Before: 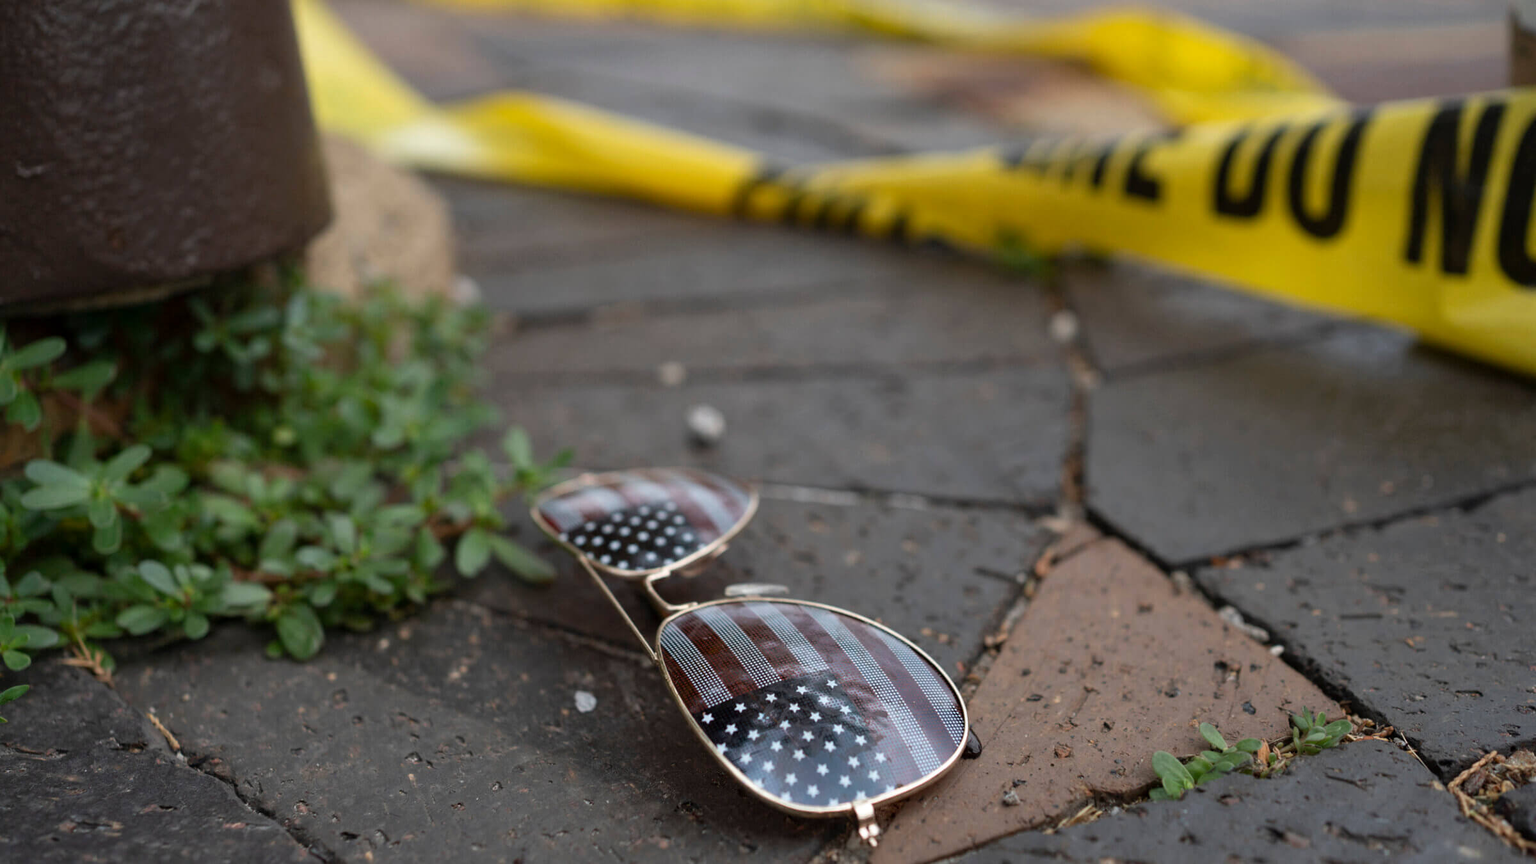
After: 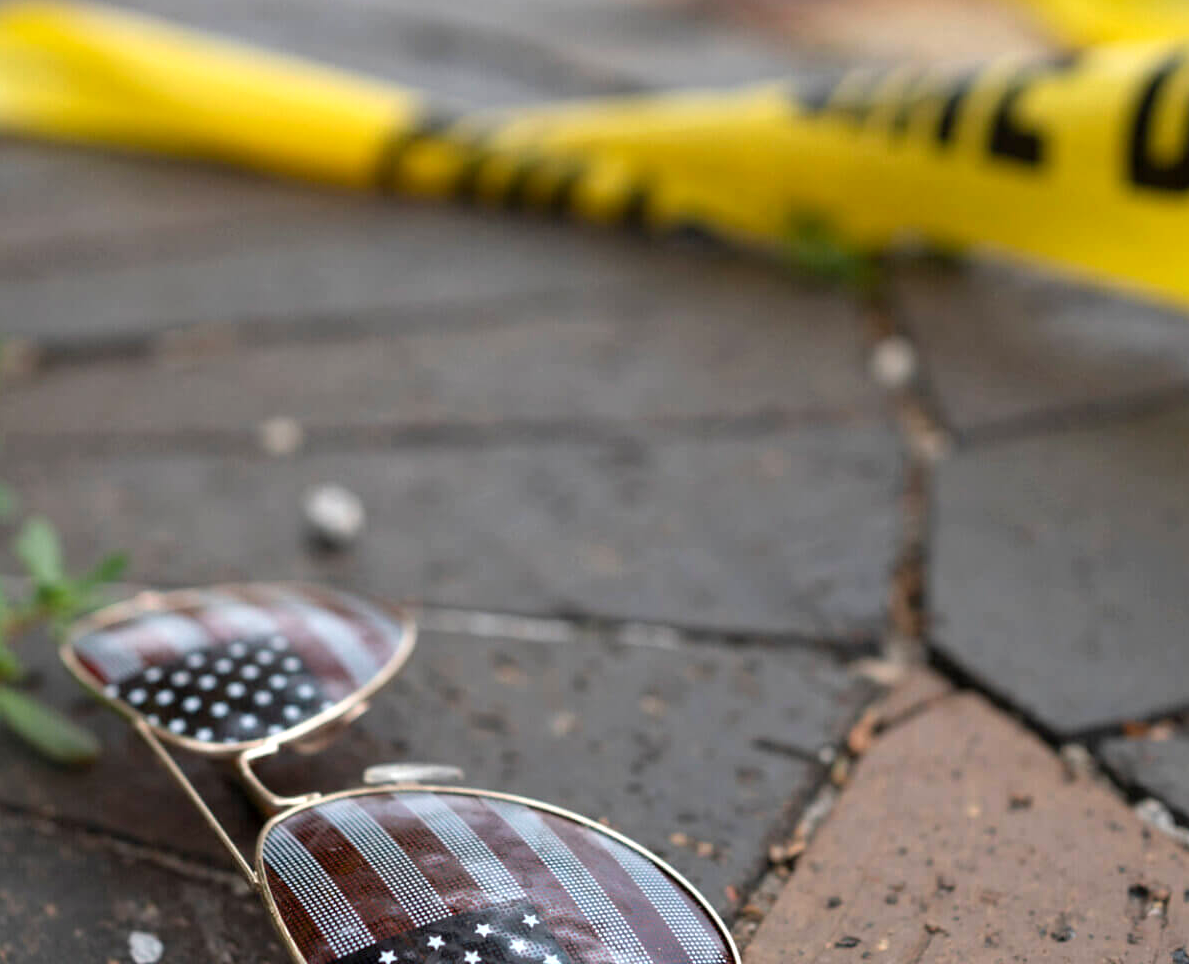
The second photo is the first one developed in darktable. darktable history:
crop: left 32.075%, top 10.976%, right 18.355%, bottom 17.596%
exposure: black level correction 0.001, exposure 0.5 EV, compensate exposure bias true, compensate highlight preservation false
